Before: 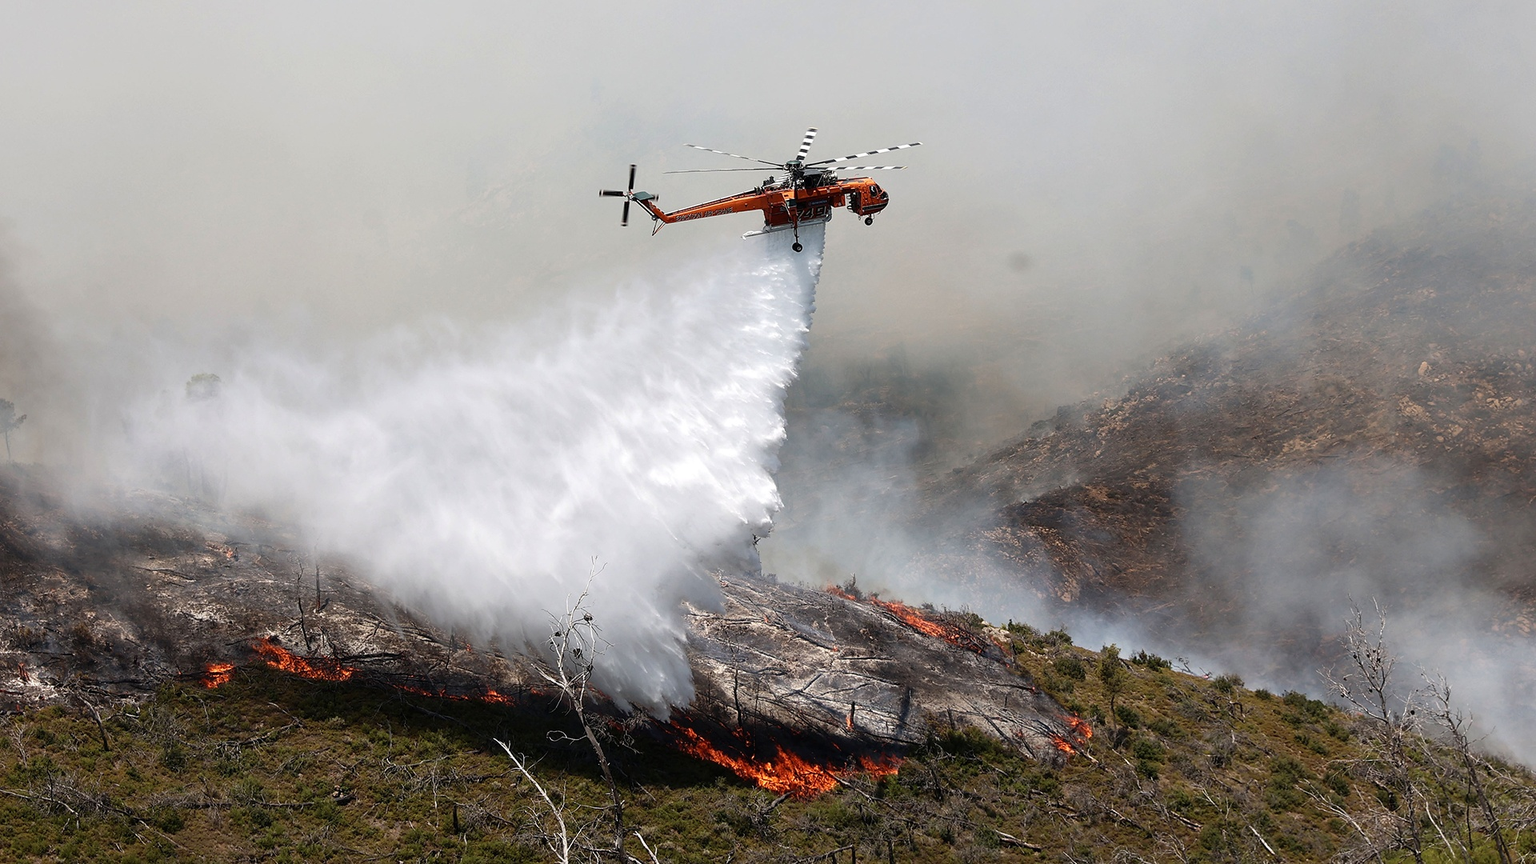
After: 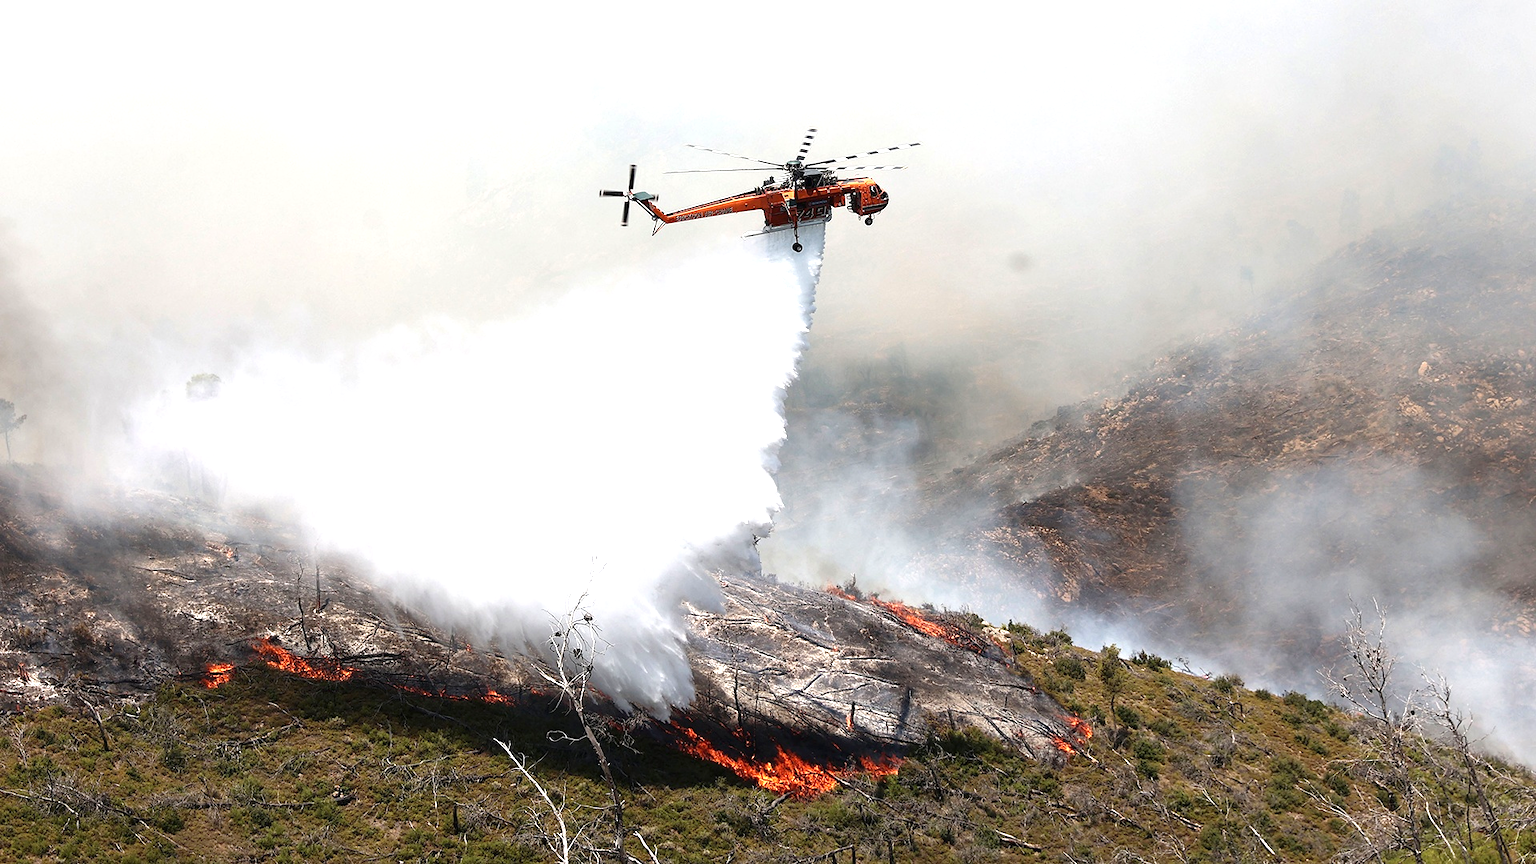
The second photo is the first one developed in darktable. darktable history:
exposure: black level correction 0, exposure 0.846 EV, compensate highlight preservation false
